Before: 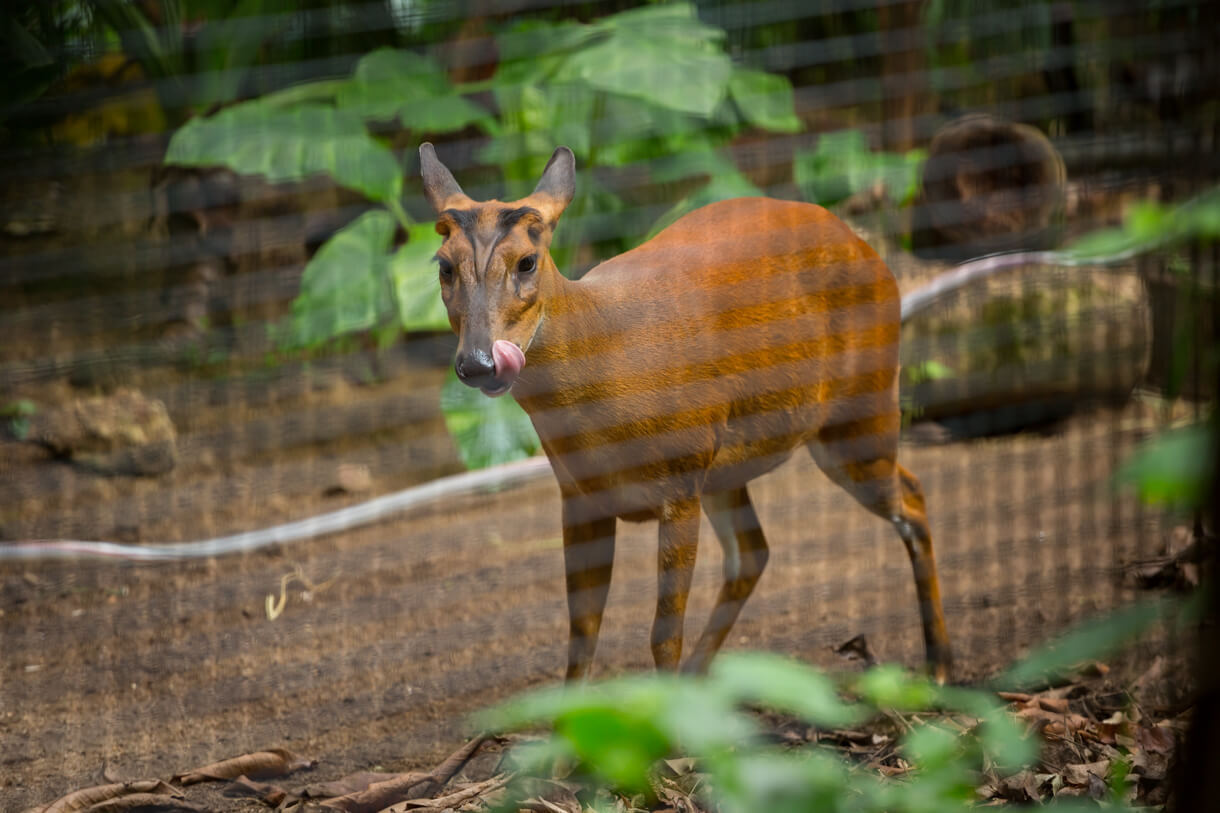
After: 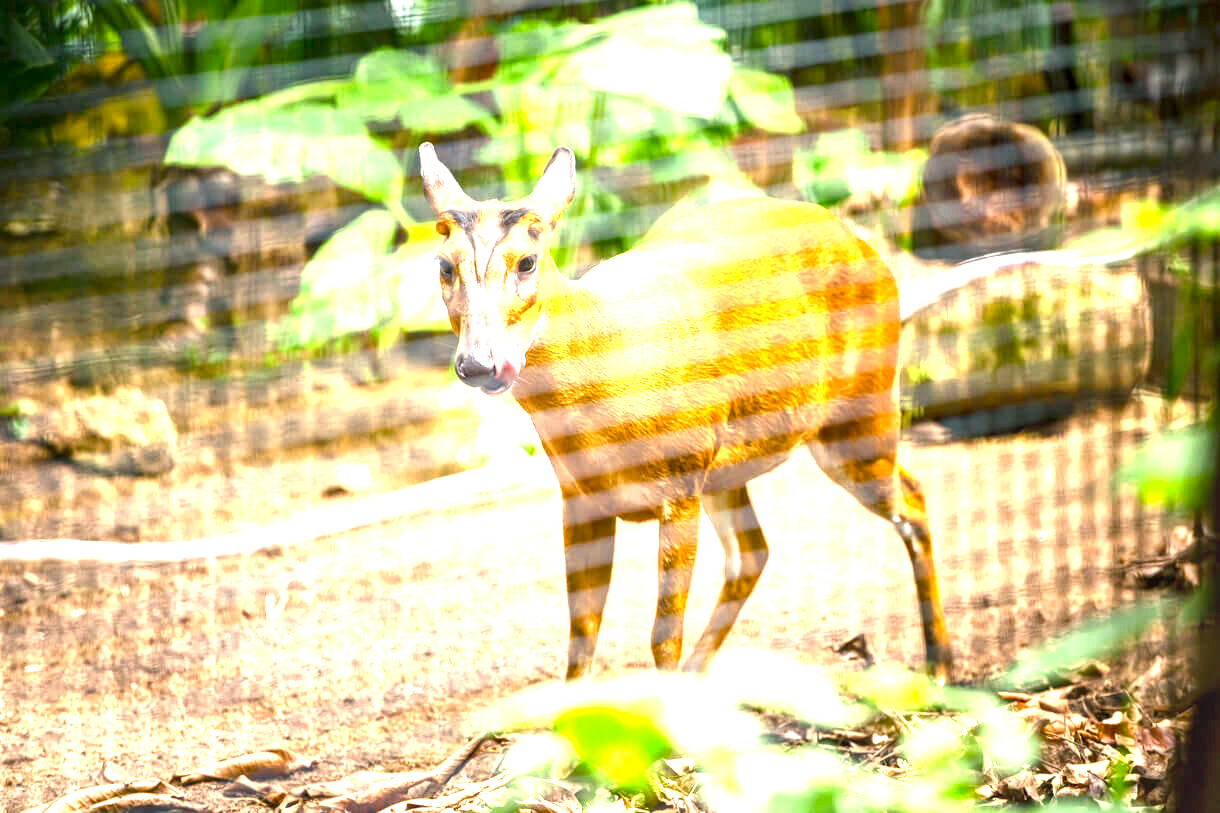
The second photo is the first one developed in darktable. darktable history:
color balance rgb: shadows lift › chroma 4.21%, shadows lift › hue 252.22°, highlights gain › chroma 1.36%, highlights gain › hue 50.24°, perceptual saturation grading › mid-tones 6.33%, perceptual saturation grading › shadows 72.44%, perceptual brilliance grading › highlights 11.59%, contrast 5.05%
exposure: black level correction 0, exposure 2.327 EV, compensate exposure bias true, compensate highlight preservation false
local contrast: on, module defaults
rotate and perspective: automatic cropping off
tone equalizer: on, module defaults
